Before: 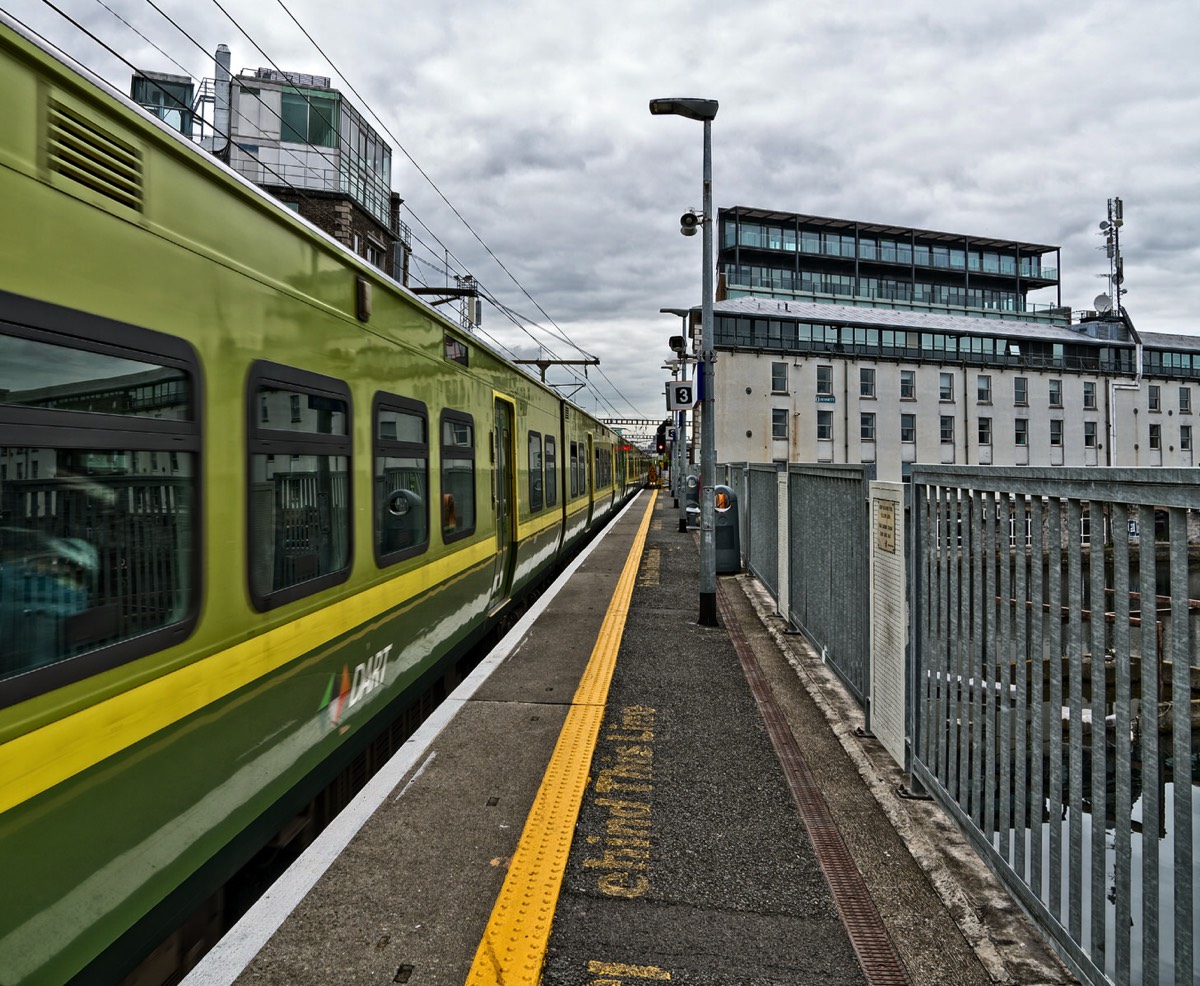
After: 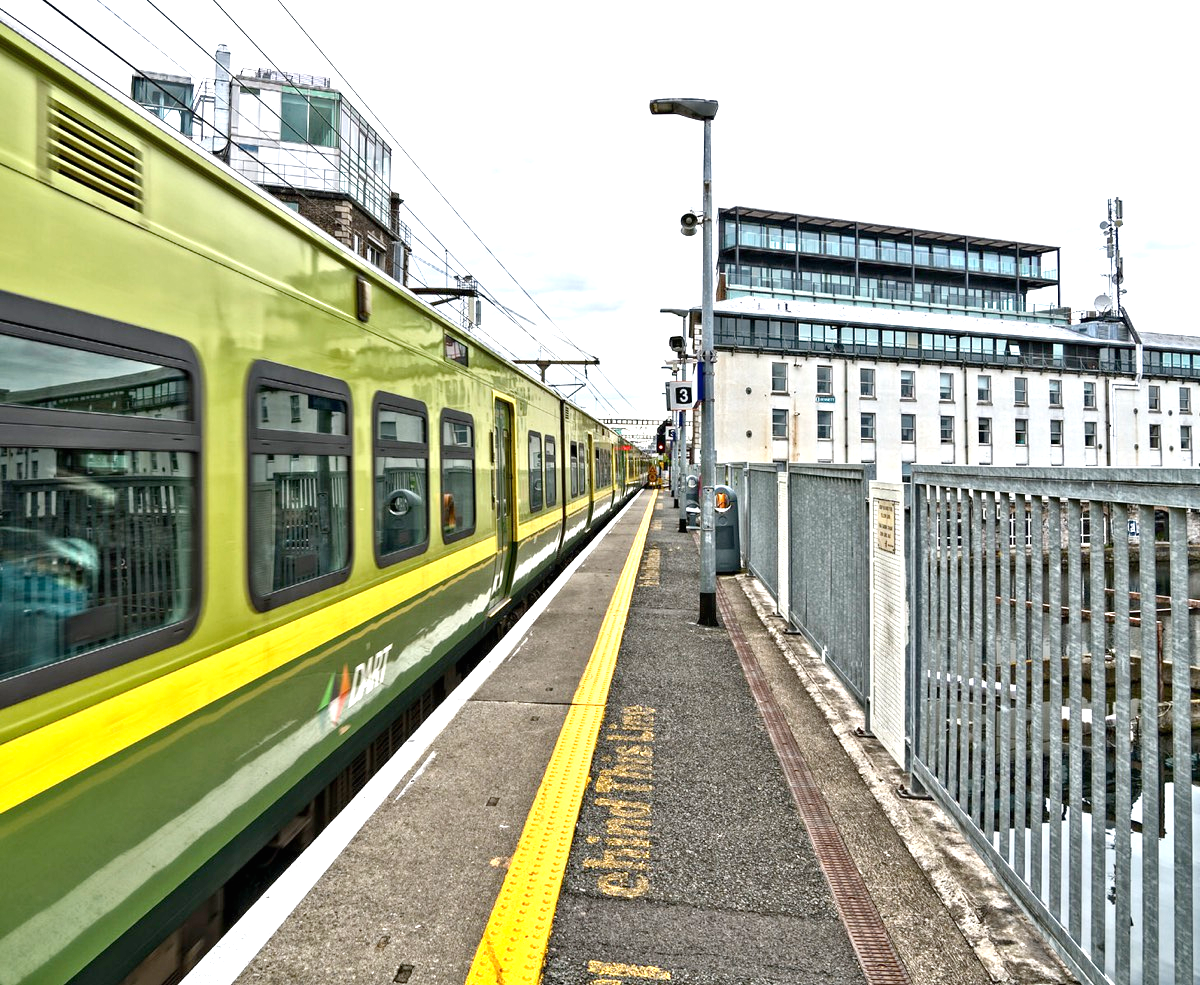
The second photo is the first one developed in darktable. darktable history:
exposure: black level correction 0, exposure 1.199 EV, compensate exposure bias true, compensate highlight preservation false
crop: bottom 0.063%
